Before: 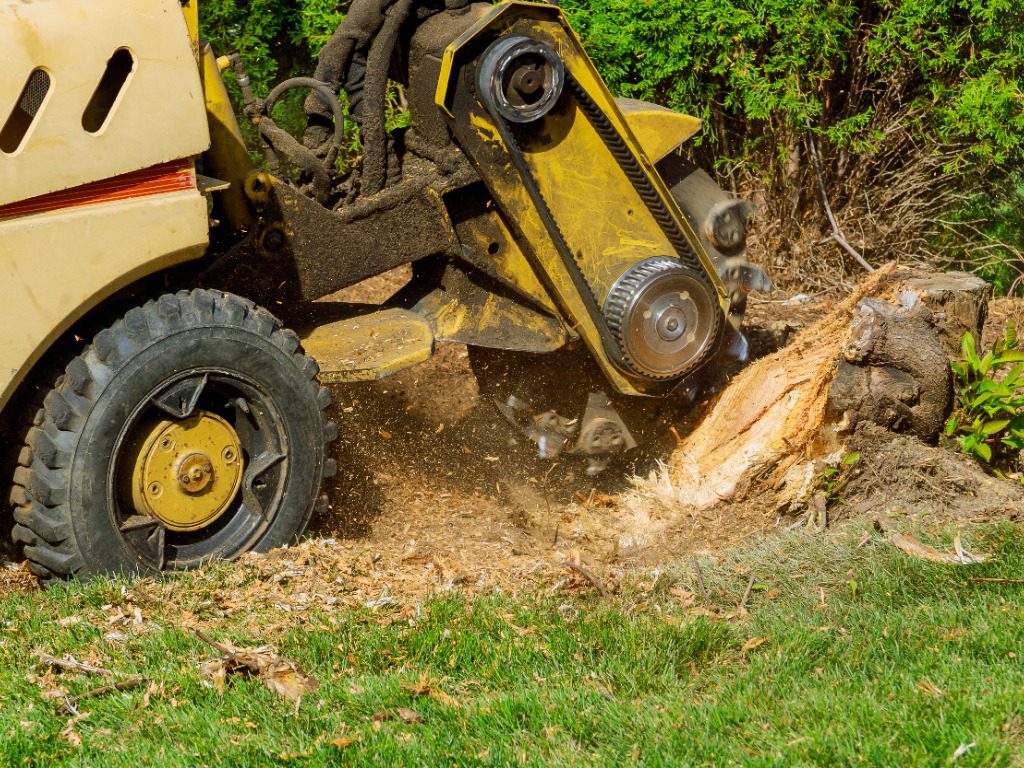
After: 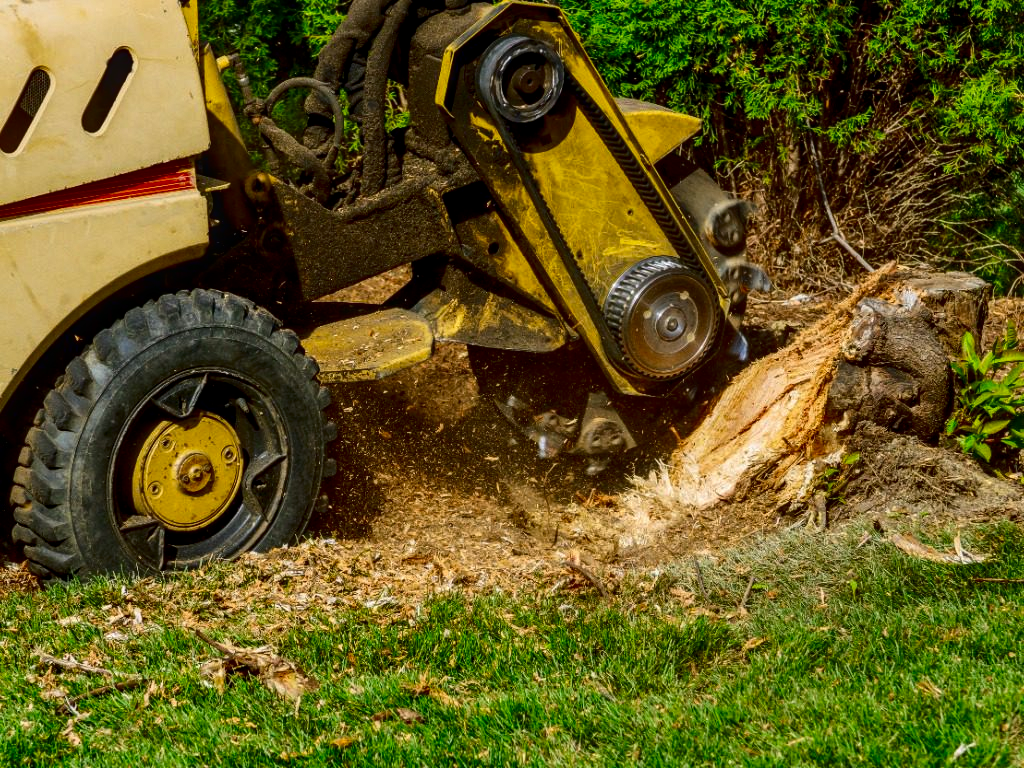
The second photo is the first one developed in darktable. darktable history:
contrast brightness saturation: contrast 0.13, brightness -0.24, saturation 0.14
local contrast: on, module defaults
